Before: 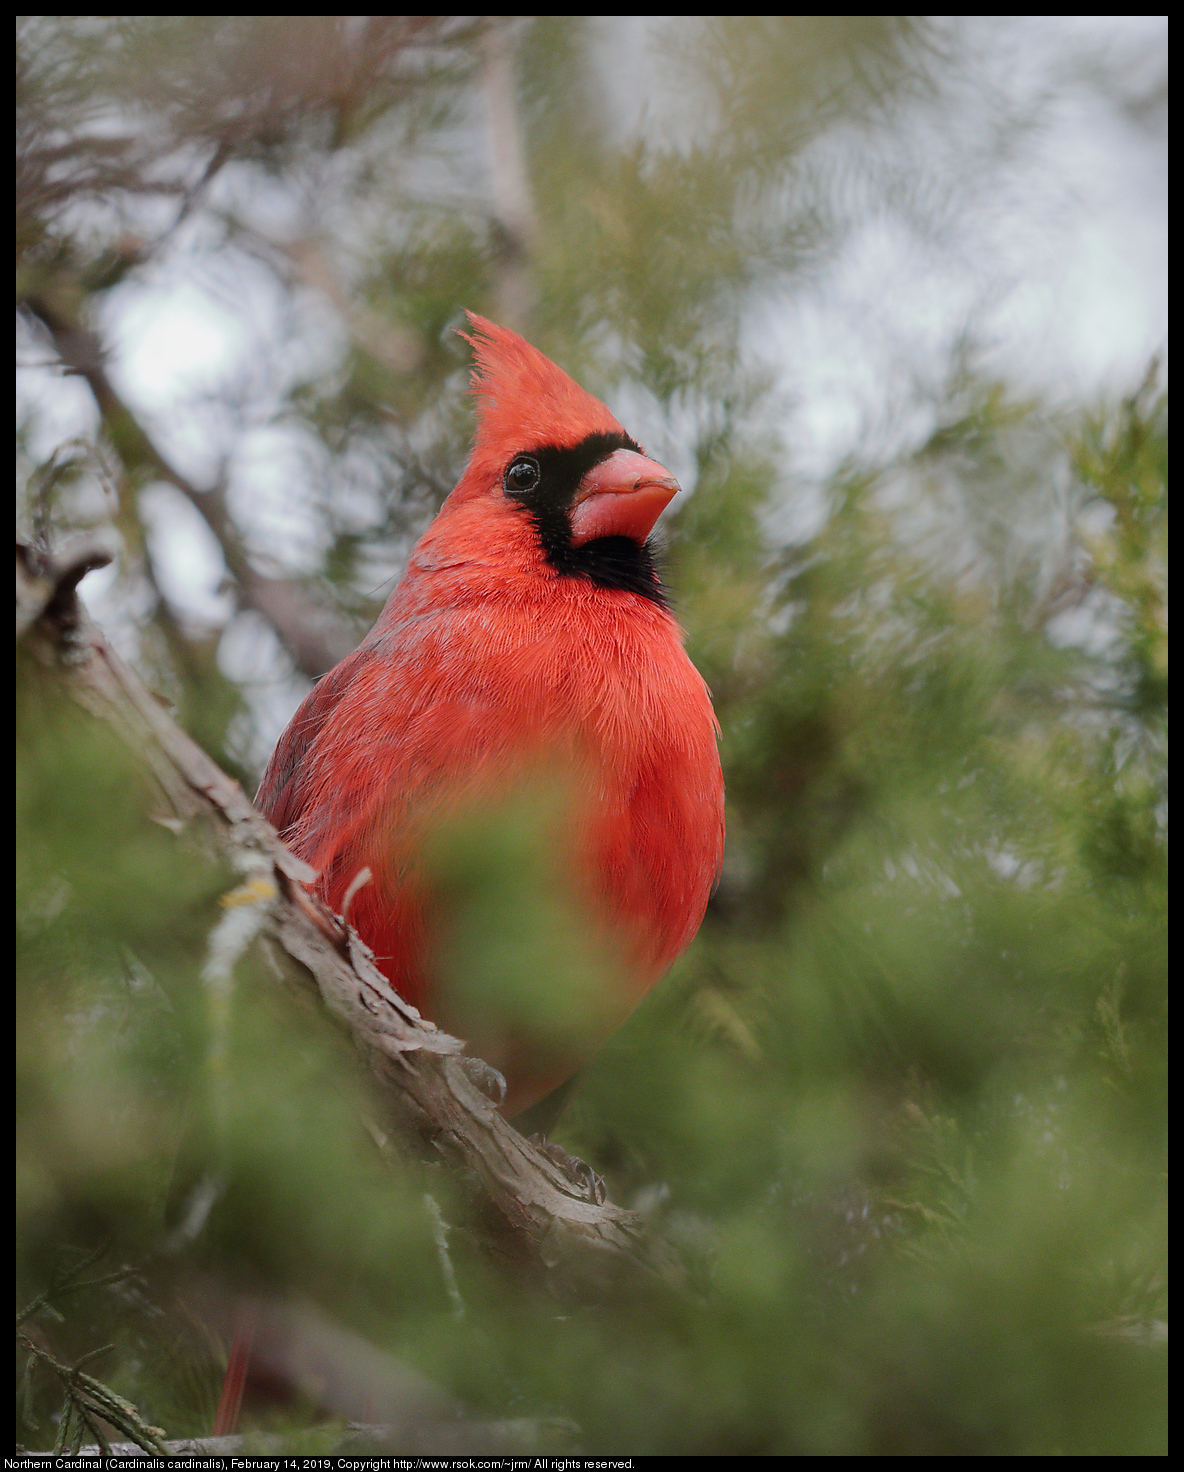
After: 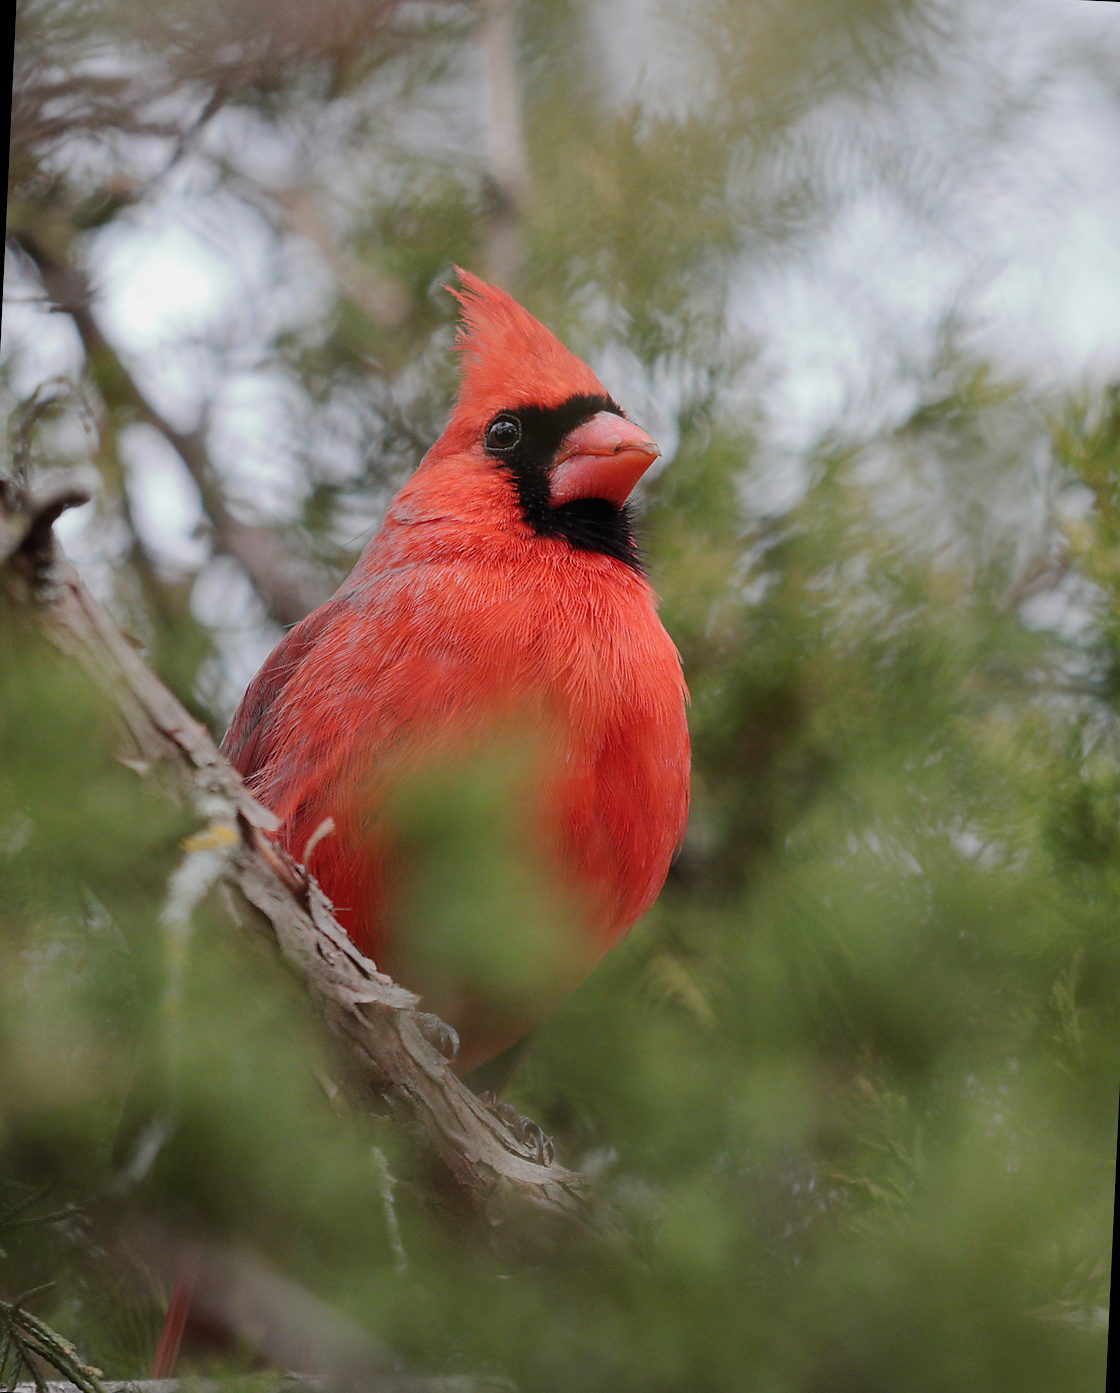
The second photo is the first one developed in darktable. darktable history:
crop and rotate: angle -2.65°
